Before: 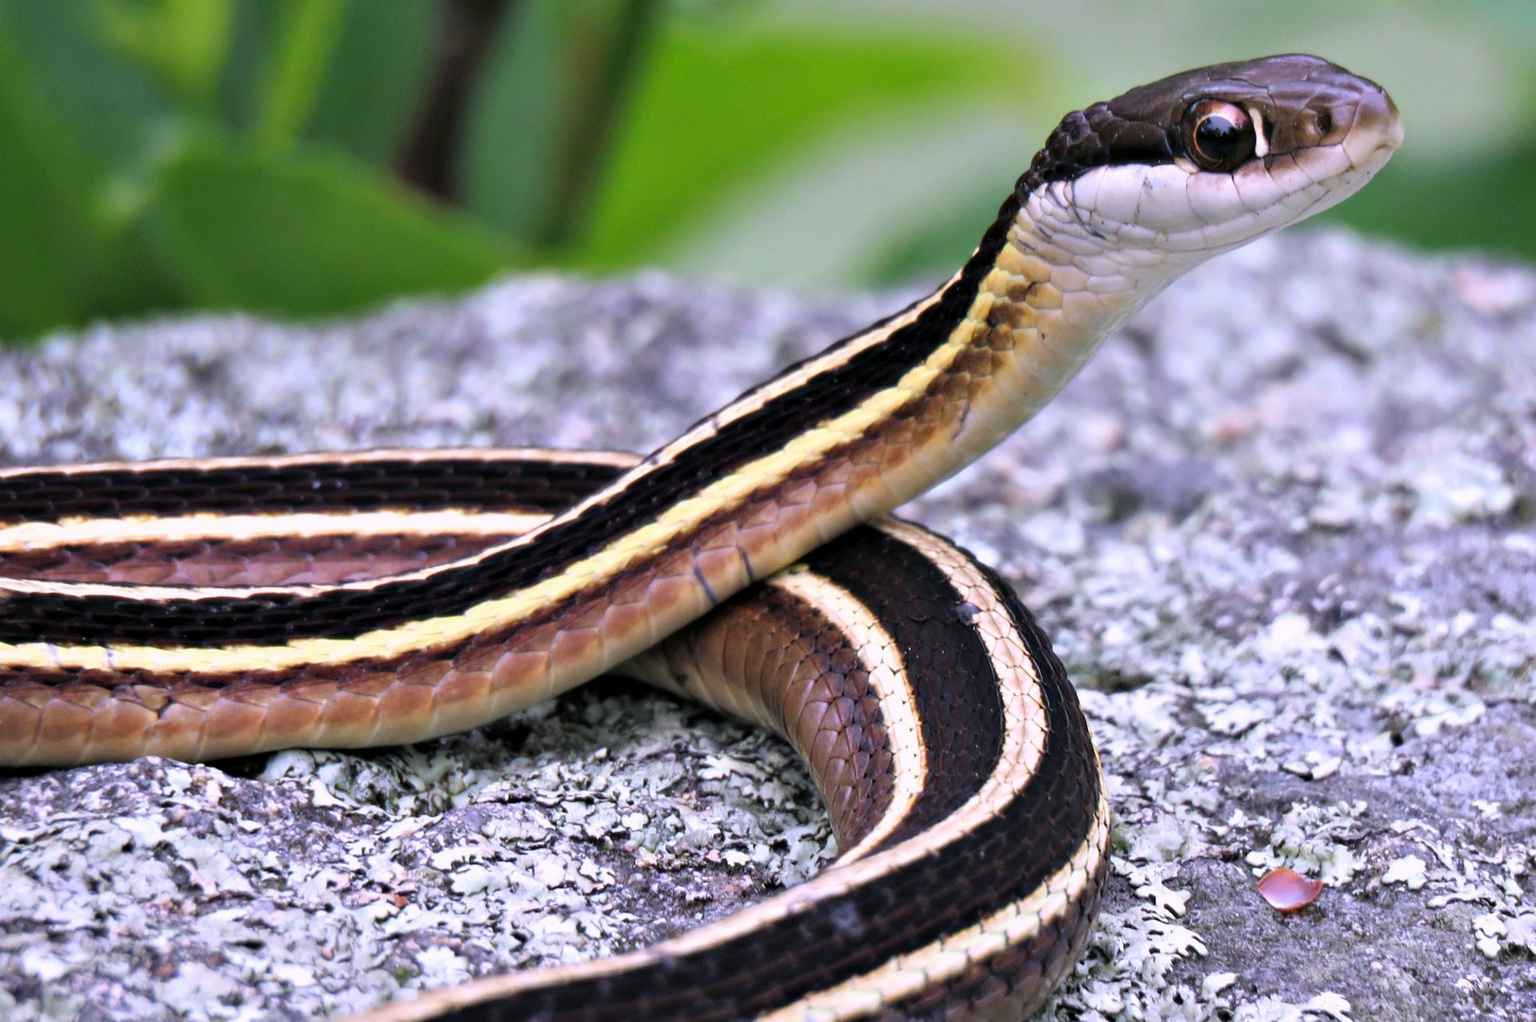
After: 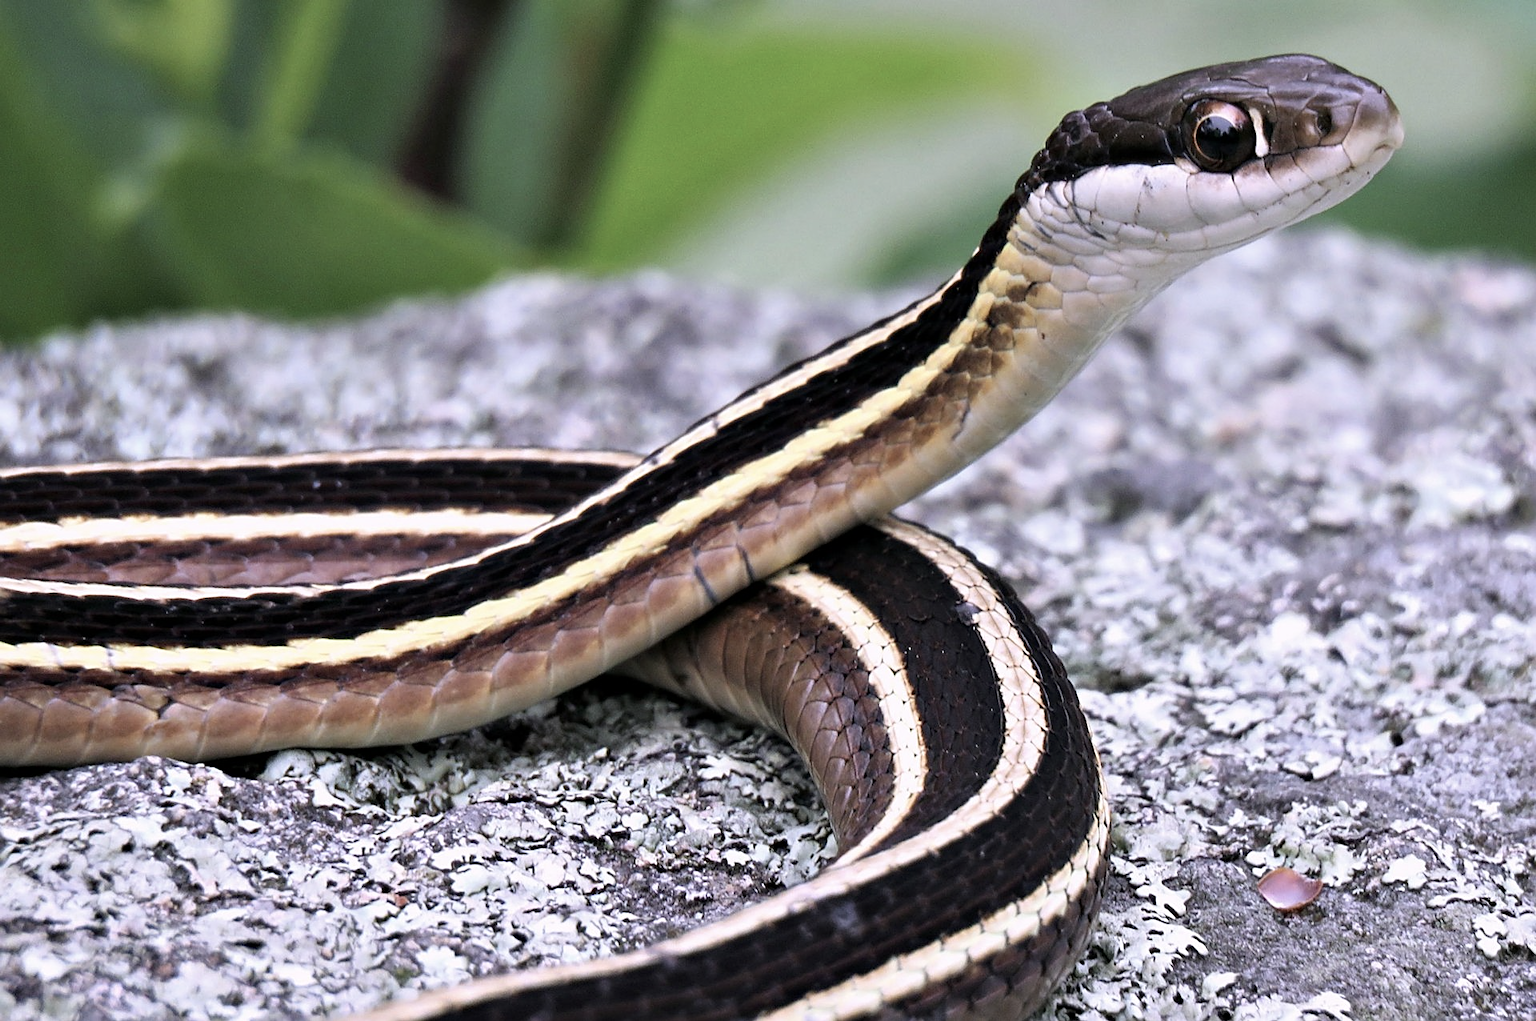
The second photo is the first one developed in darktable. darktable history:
sharpen: on, module defaults
contrast brightness saturation: contrast 0.105, saturation -0.367
